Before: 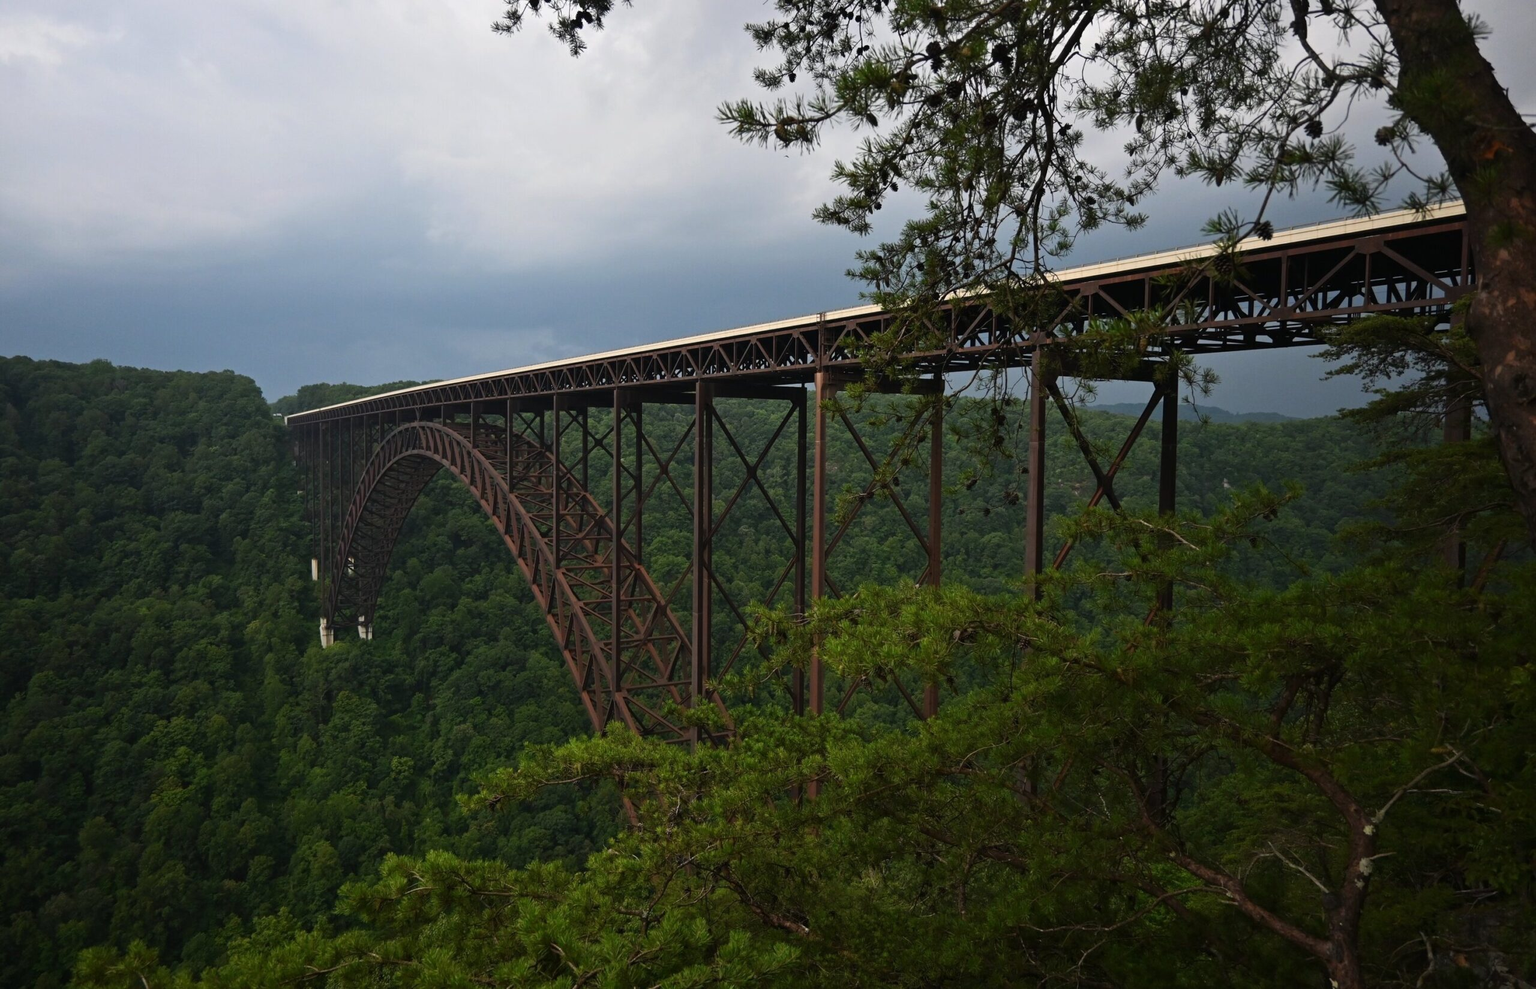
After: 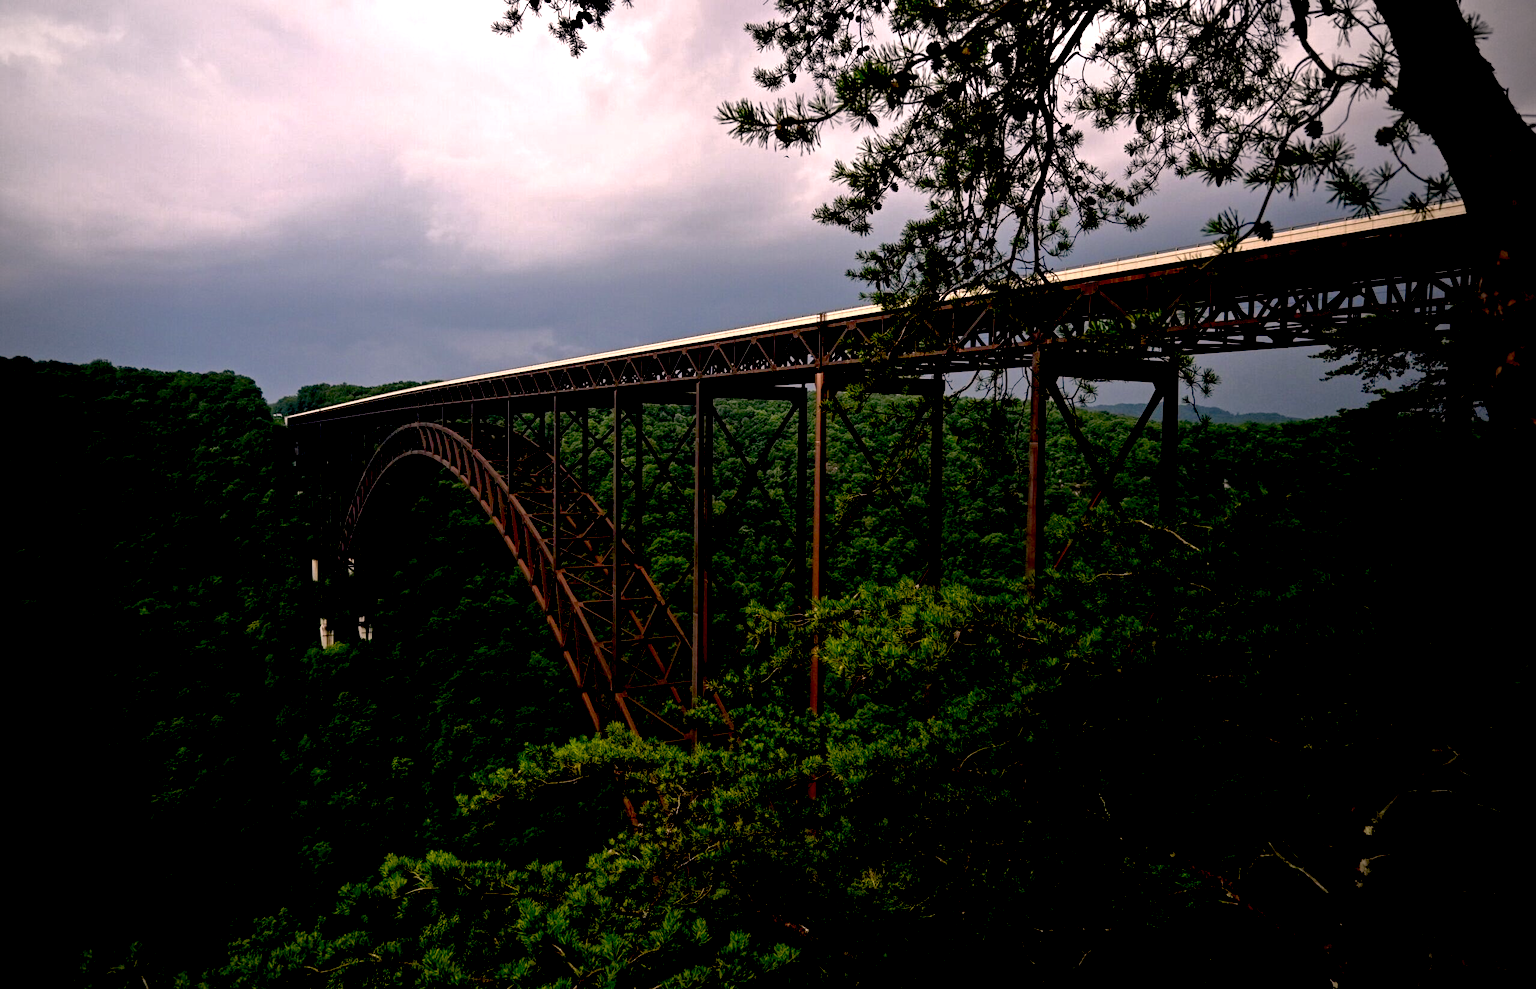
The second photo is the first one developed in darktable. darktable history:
color correction #1: highlights a* 3.84, highlights b* 5.07
tone curve: curves: ch0 [(0, 0) (0.568, 0.517) (0.8, 0.717) (1, 1)]
vignetting: on, module defaults
exposure: black level correction 0.04, exposure 0.5 EV, compensate highlight preservation false
local contrast: highlights 83%, shadows 81%
color correction: highlights a* 12.23, highlights b* 5.41
